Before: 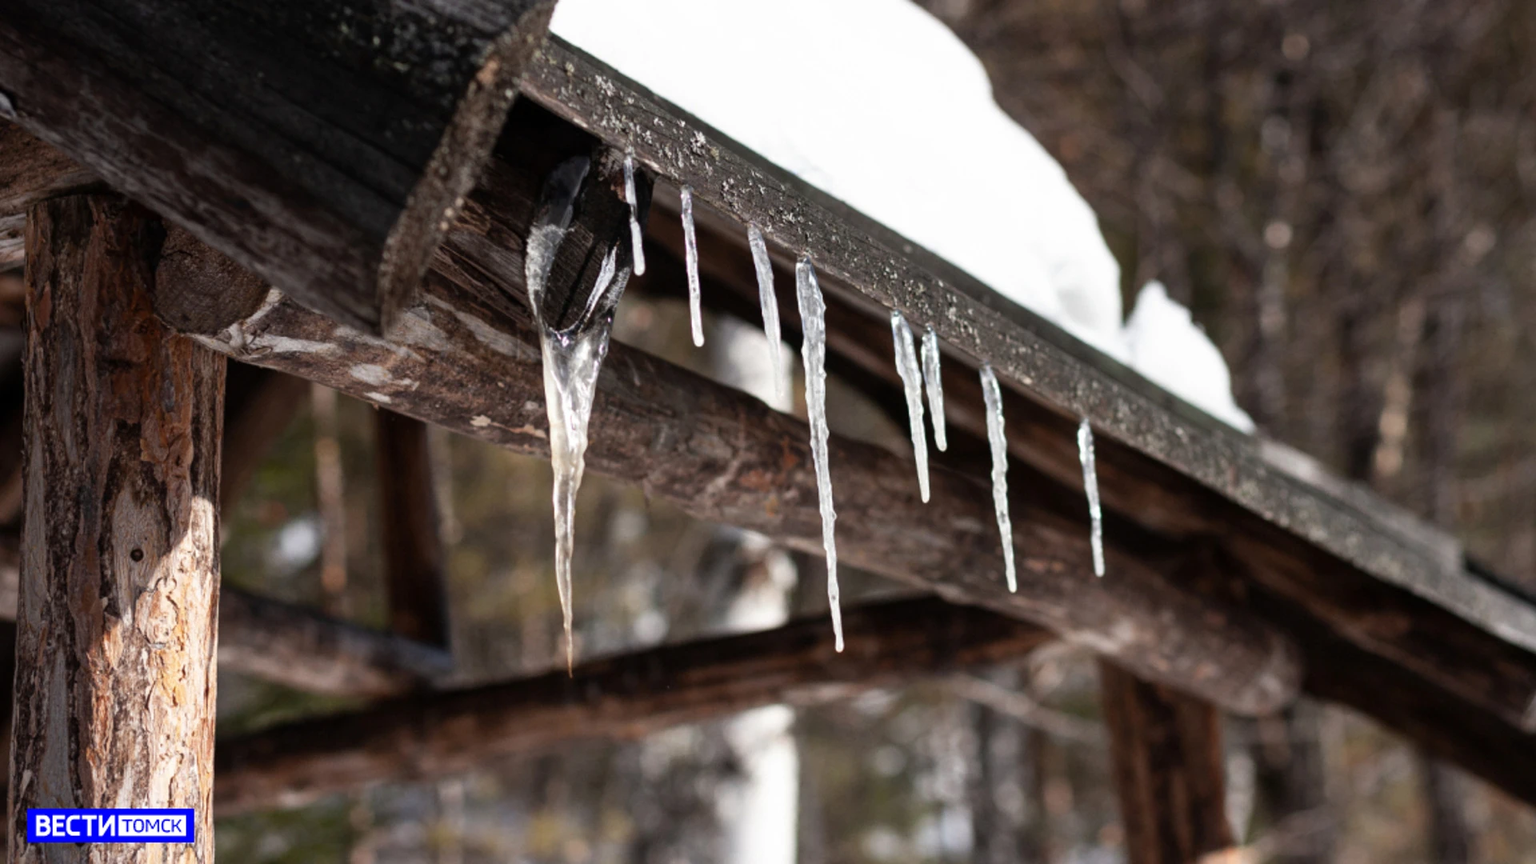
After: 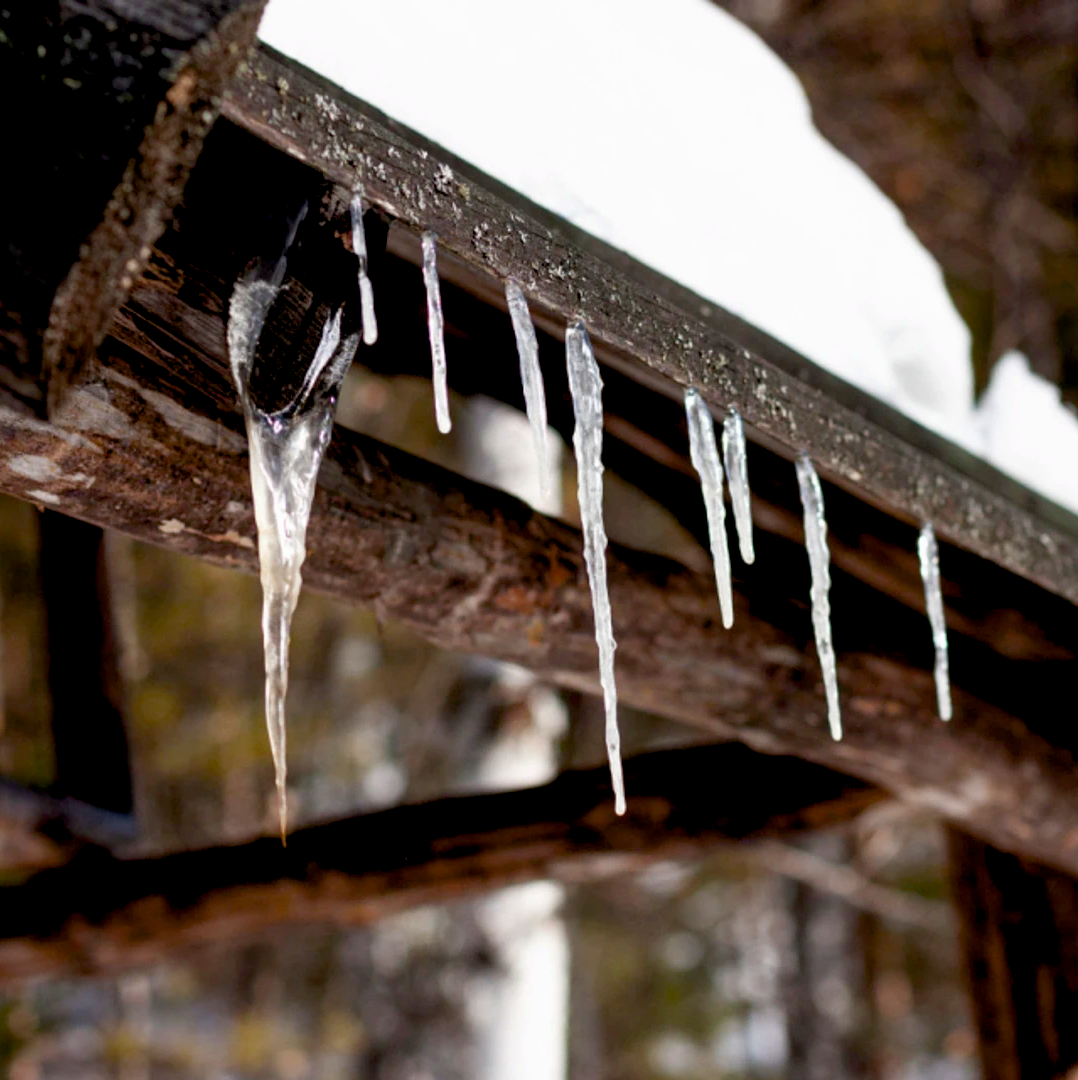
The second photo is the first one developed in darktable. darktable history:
crop and rotate: left 22.374%, right 21.473%
color balance rgb: global offset › luminance -1.435%, perceptual saturation grading › global saturation 27.606%, perceptual saturation grading › highlights -25.249%, perceptual saturation grading › shadows 24.071%, global vibrance 20%
